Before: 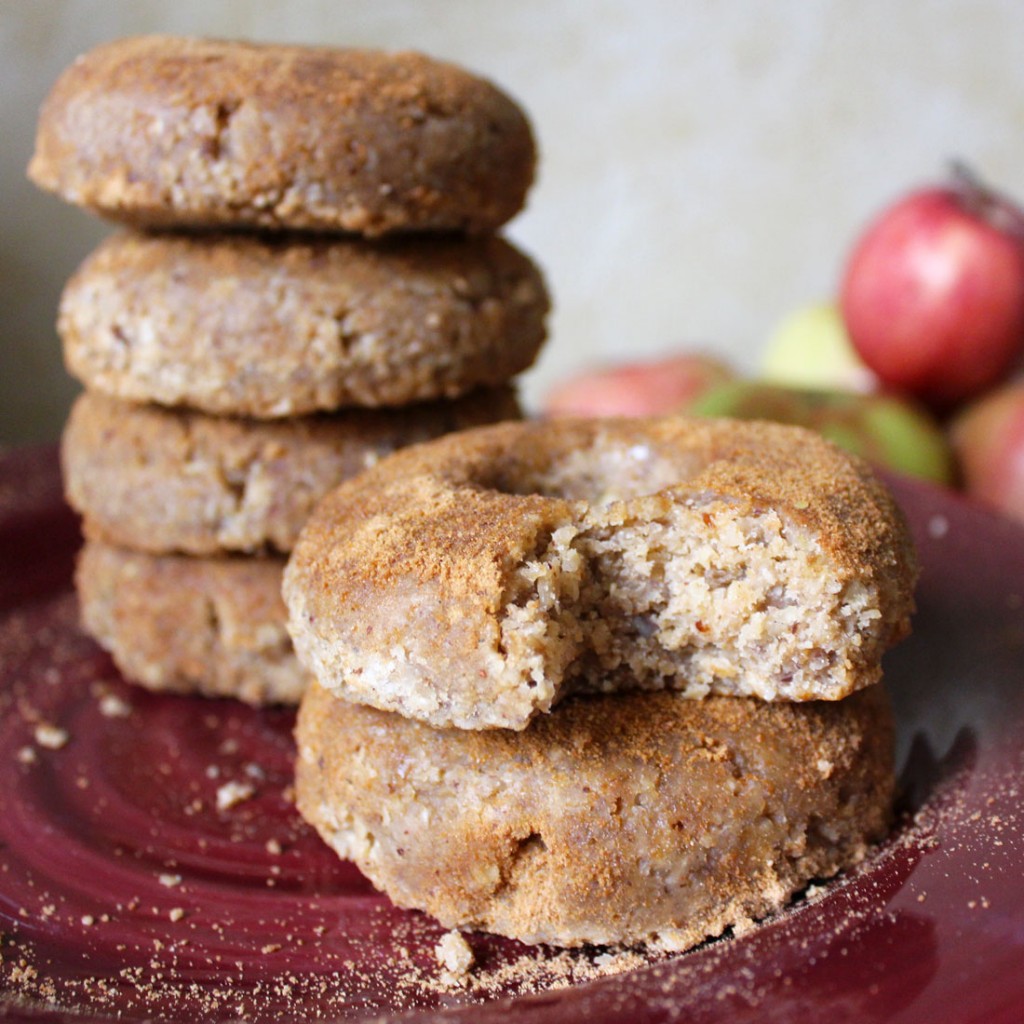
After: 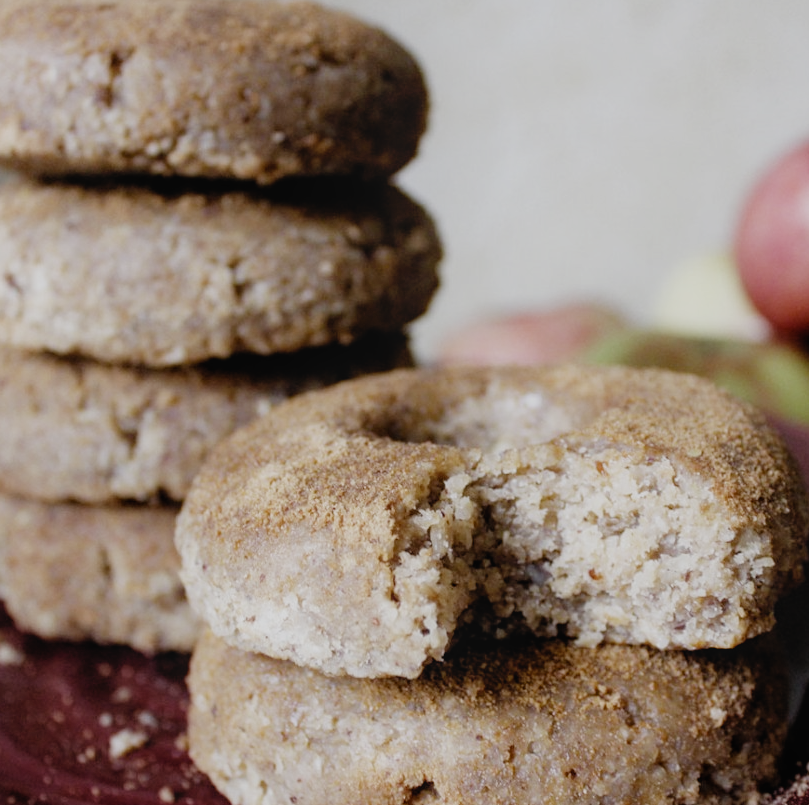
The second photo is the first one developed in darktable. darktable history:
contrast equalizer: octaves 7, y [[0.5, 0.486, 0.447, 0.446, 0.489, 0.5], [0.5 ×6], [0.5 ×6], [0 ×6], [0 ×6]]
crop and rotate: left 10.537%, top 5.107%, right 10.389%, bottom 16.255%
local contrast: detail 110%
filmic rgb: black relative exposure -5.08 EV, white relative exposure 3.95 EV, hardness 2.89, contrast 1.099, highlights saturation mix -20.89%, preserve chrominance no, color science v5 (2021)
